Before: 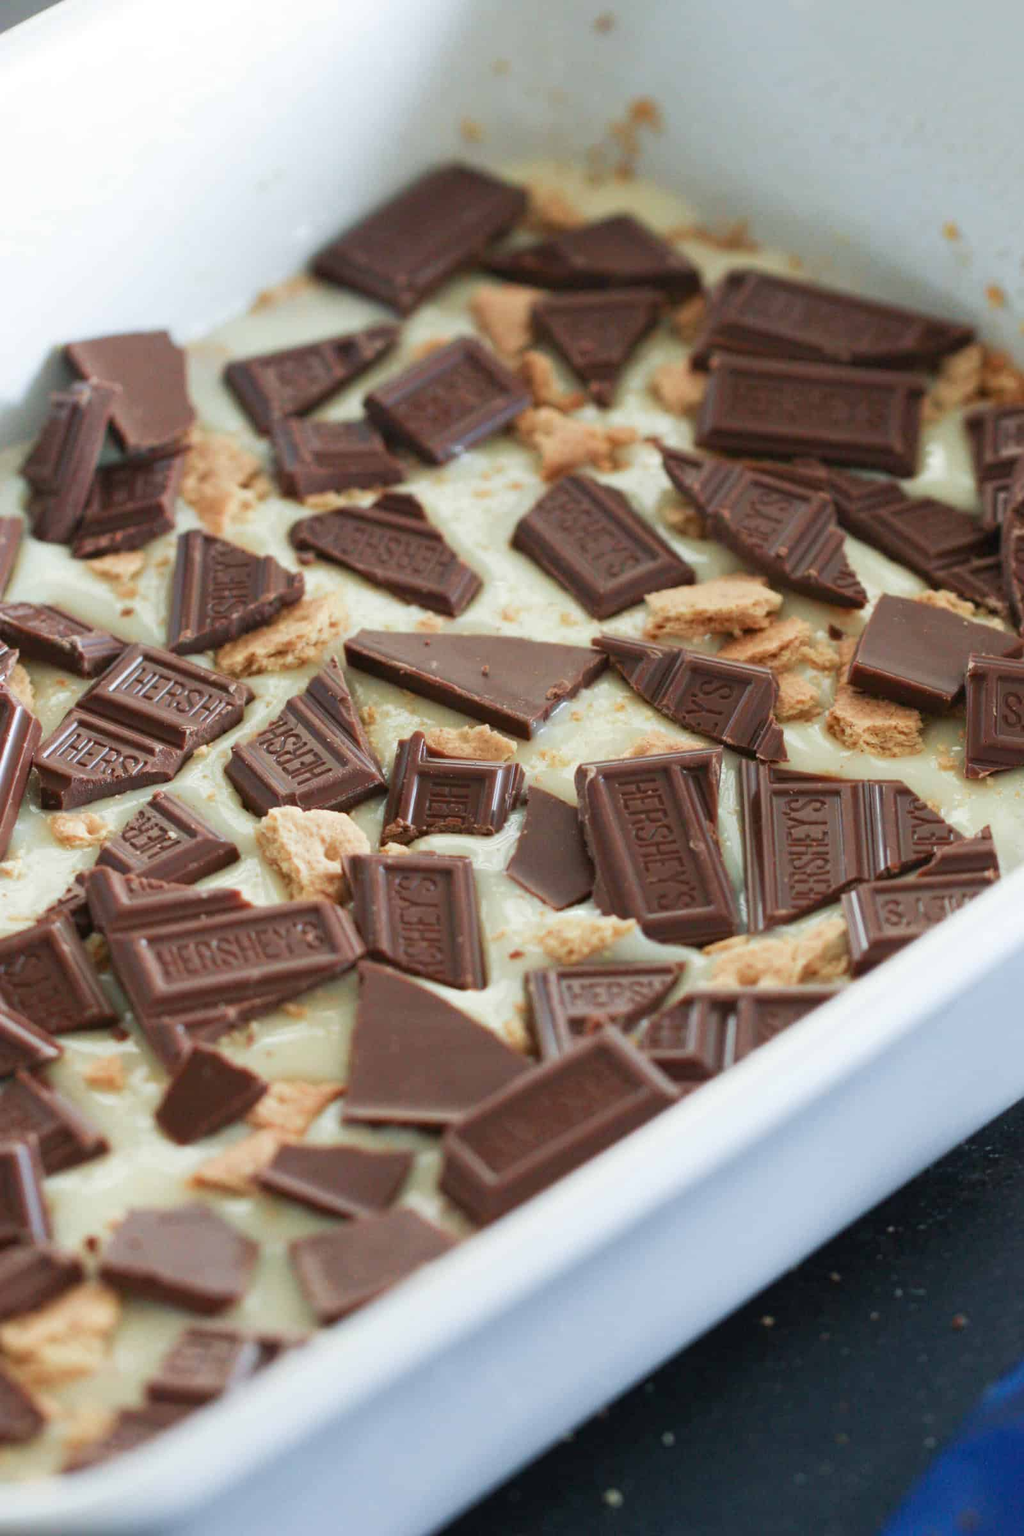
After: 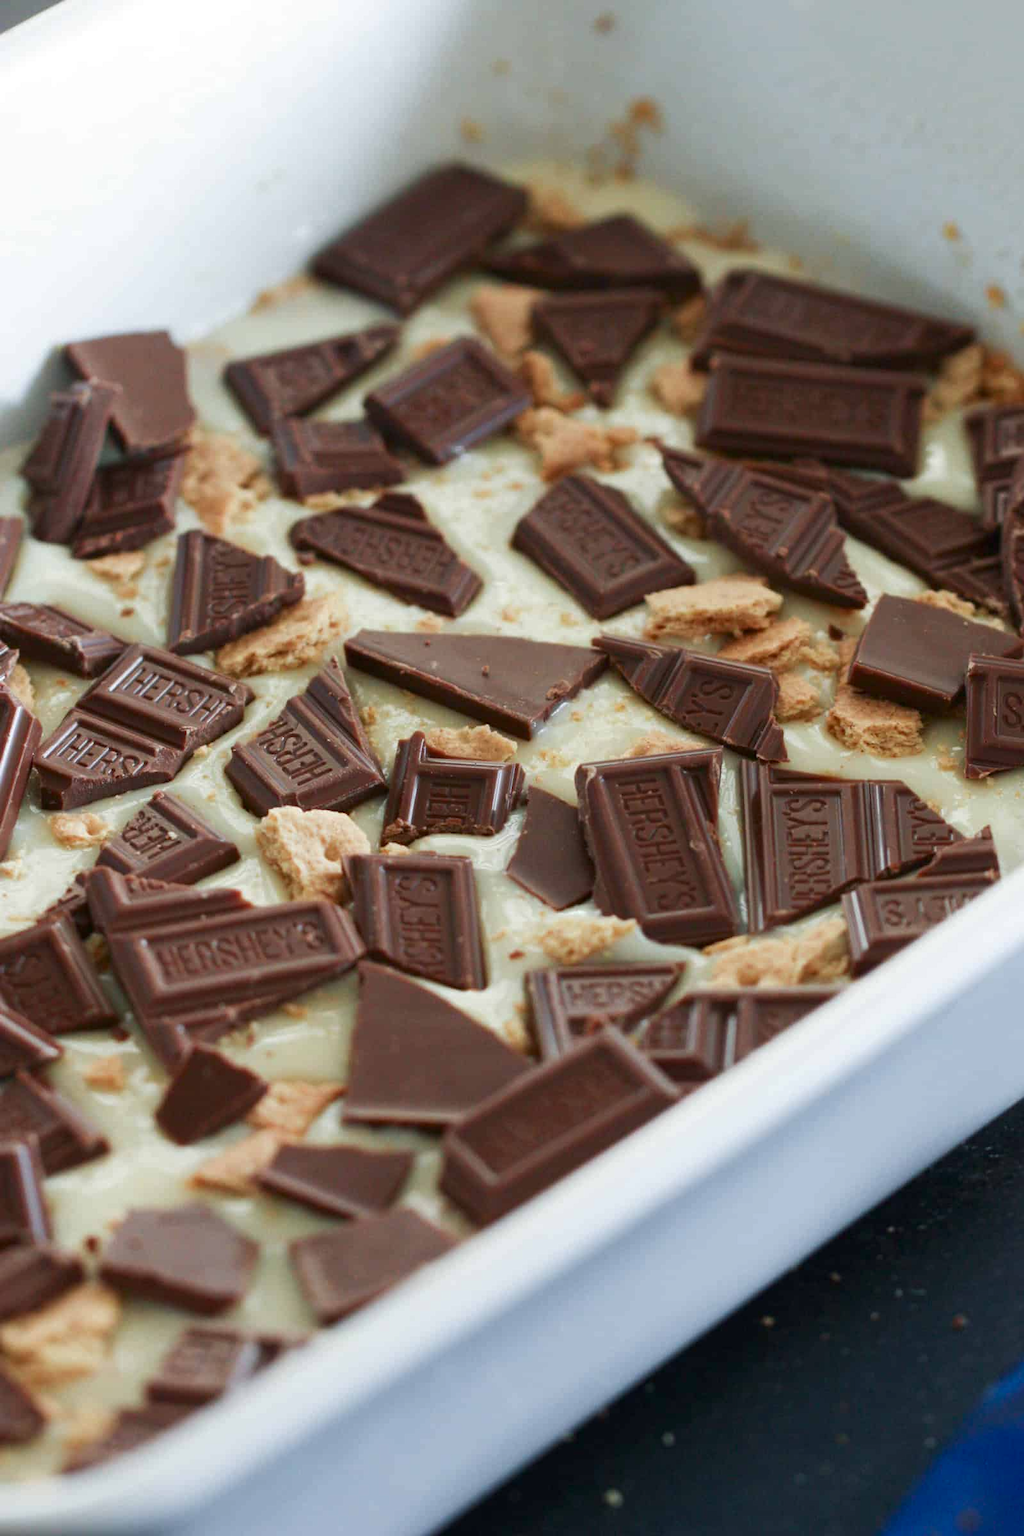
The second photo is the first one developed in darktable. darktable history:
contrast brightness saturation: brightness -0.087
